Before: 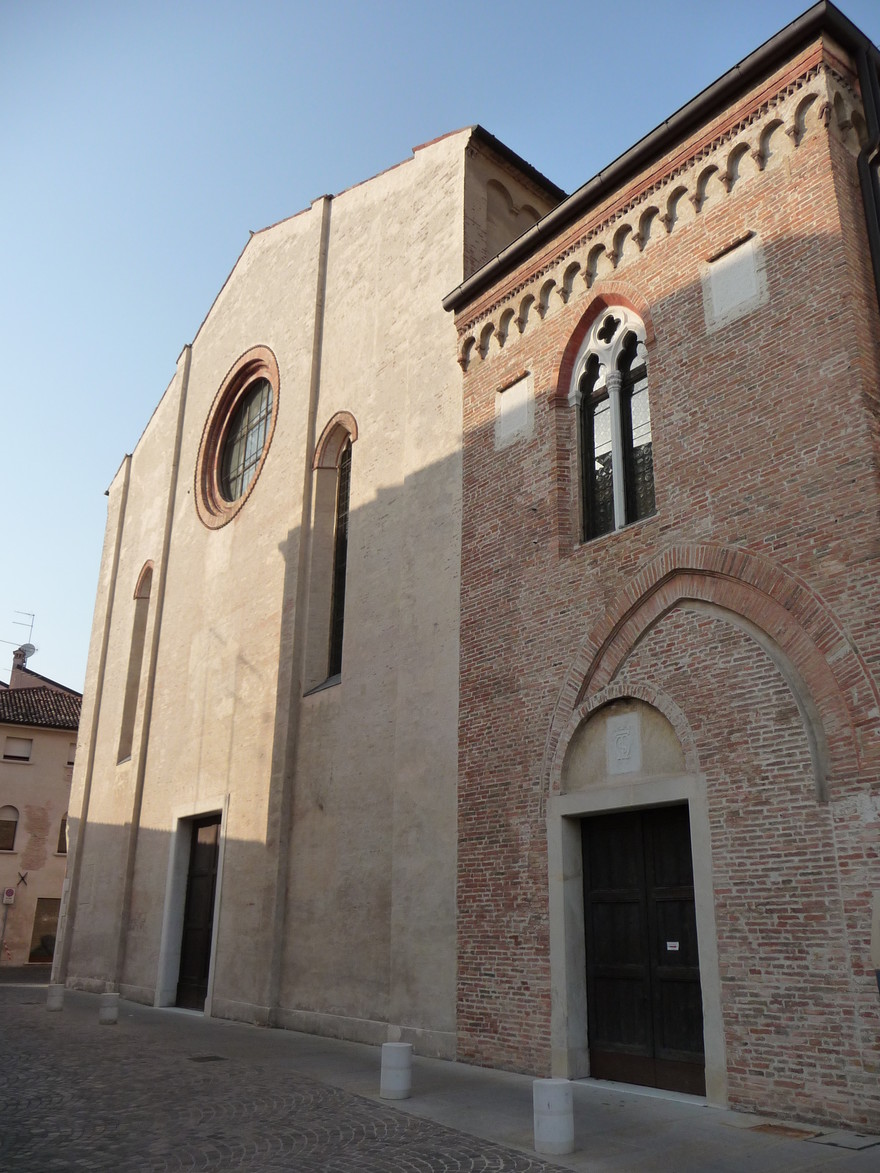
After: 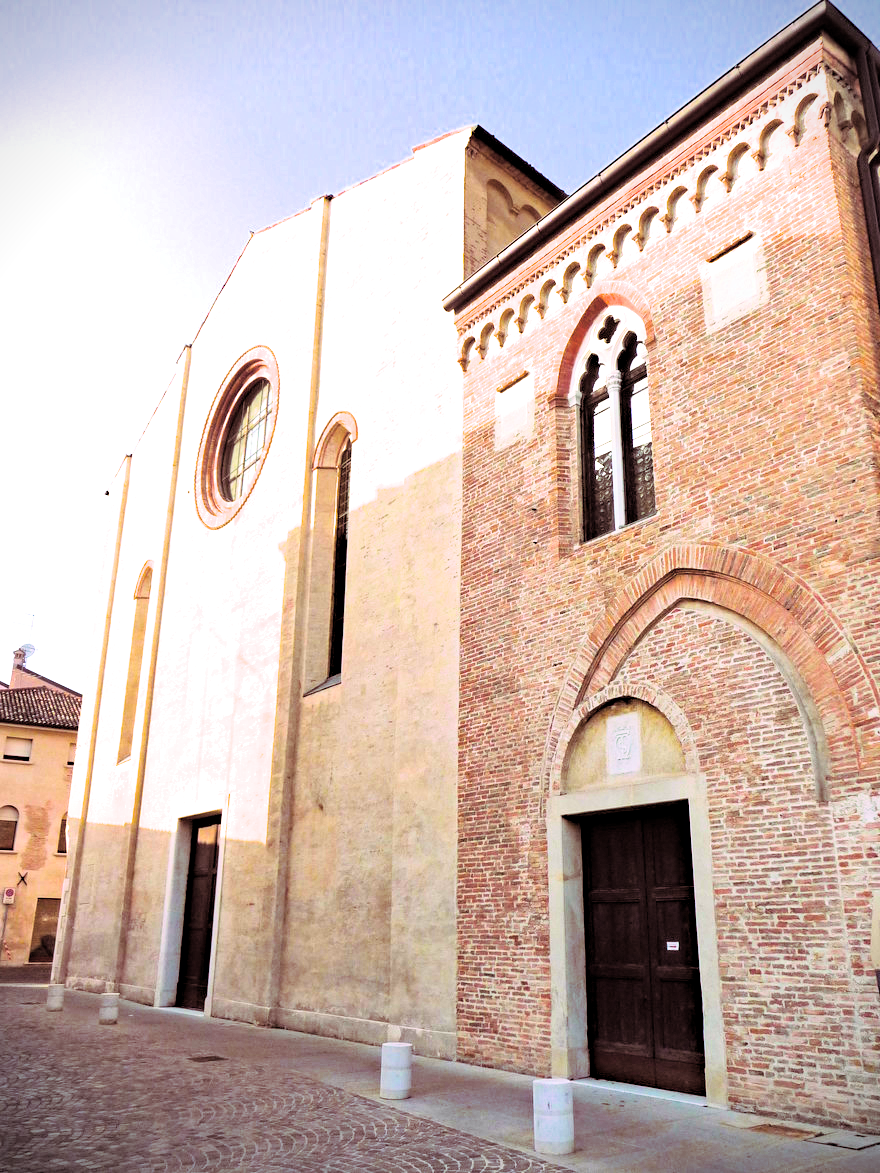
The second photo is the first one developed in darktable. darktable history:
haze removal: strength 0.29, distance 0.25, compatibility mode true, adaptive false
tone equalizer: on, module defaults
color balance rgb: perceptual saturation grading › global saturation 25%, perceptual brilliance grading › global brilliance 35%, perceptual brilliance grading › highlights 50%, perceptual brilliance grading › mid-tones 60%, perceptual brilliance grading › shadows 35%, global vibrance 20%
filmic rgb: black relative exposure -7.65 EV, white relative exposure 4.56 EV, hardness 3.61, color science v6 (2022)
contrast brightness saturation: brightness 0.15
local contrast: highlights 100%, shadows 100%, detail 120%, midtone range 0.2
split-toning: highlights › hue 298.8°, highlights › saturation 0.73, compress 41.76%
vignetting: fall-off start 91.19%
